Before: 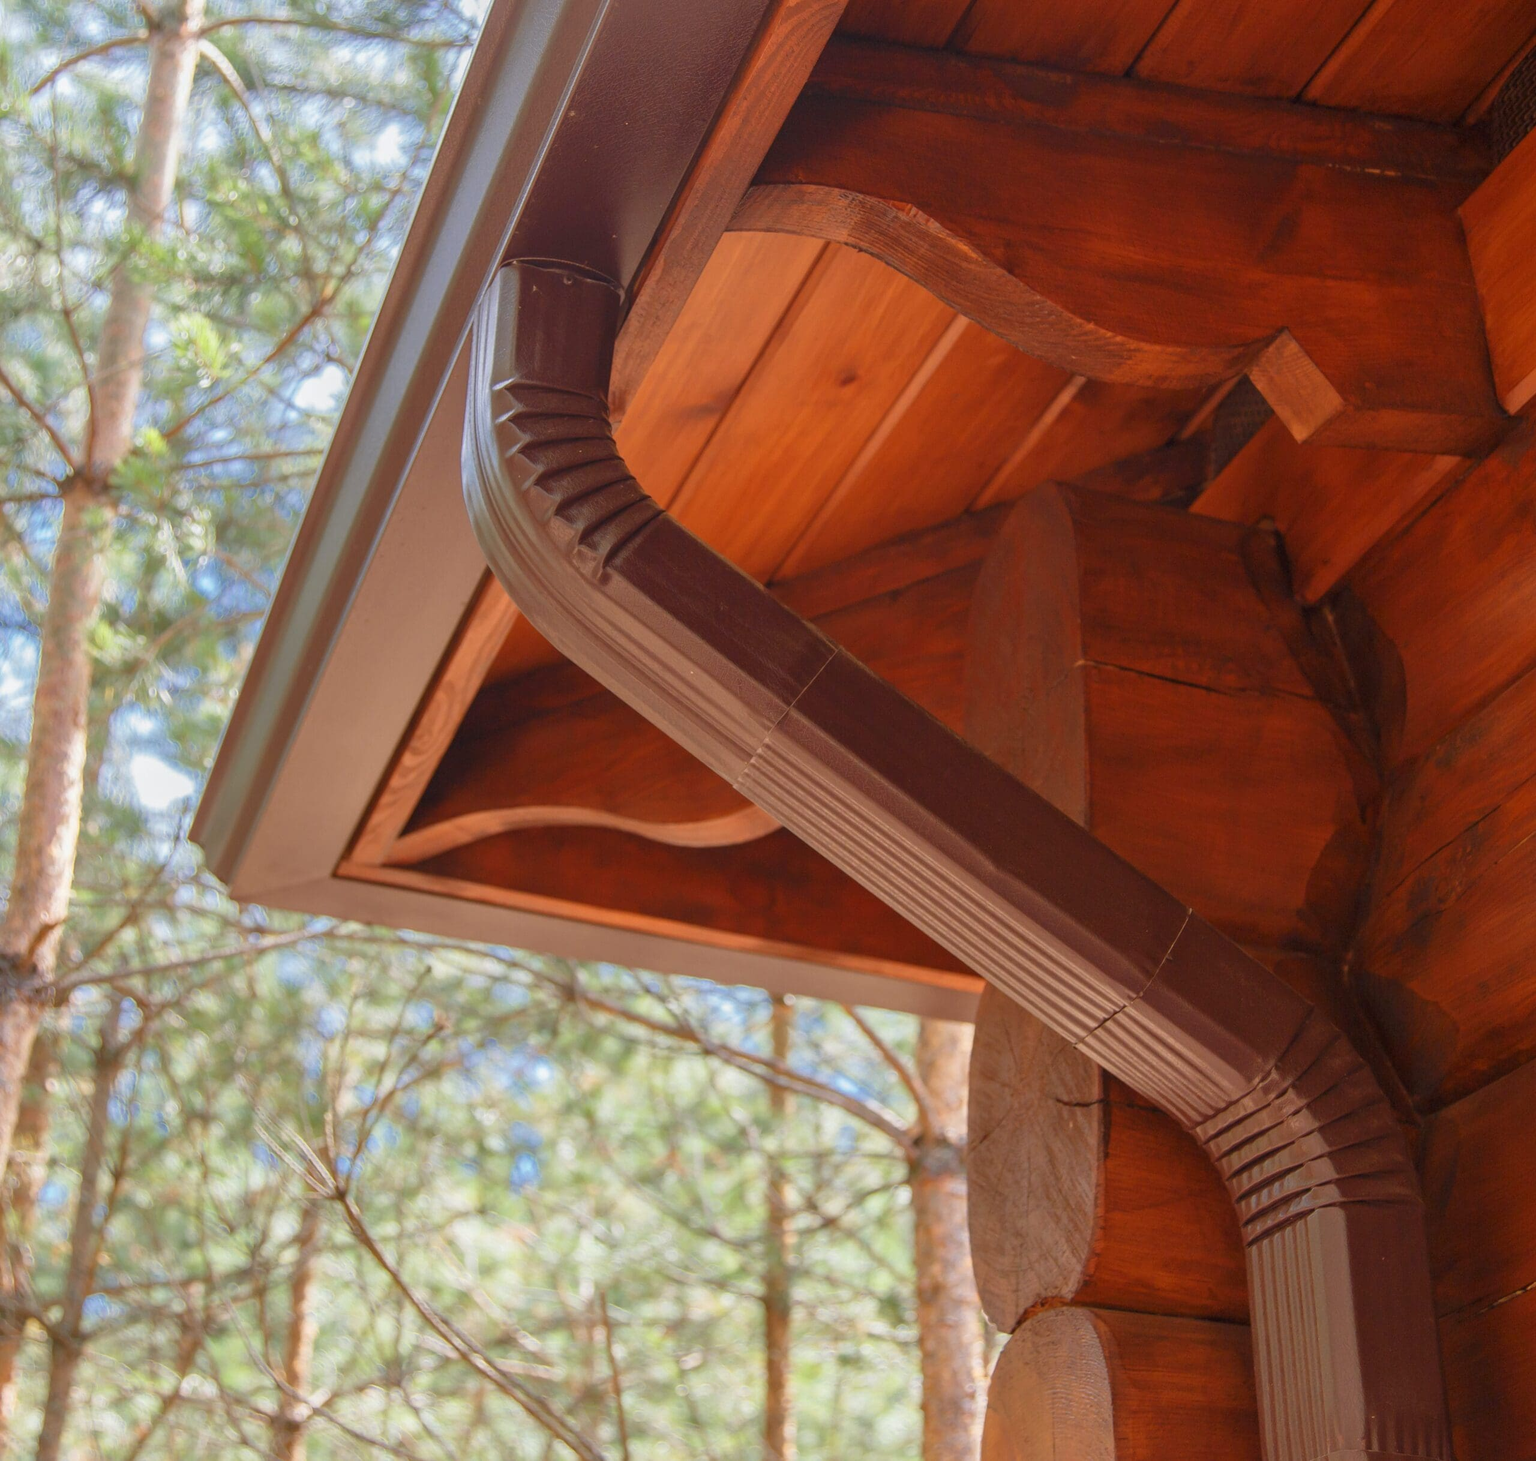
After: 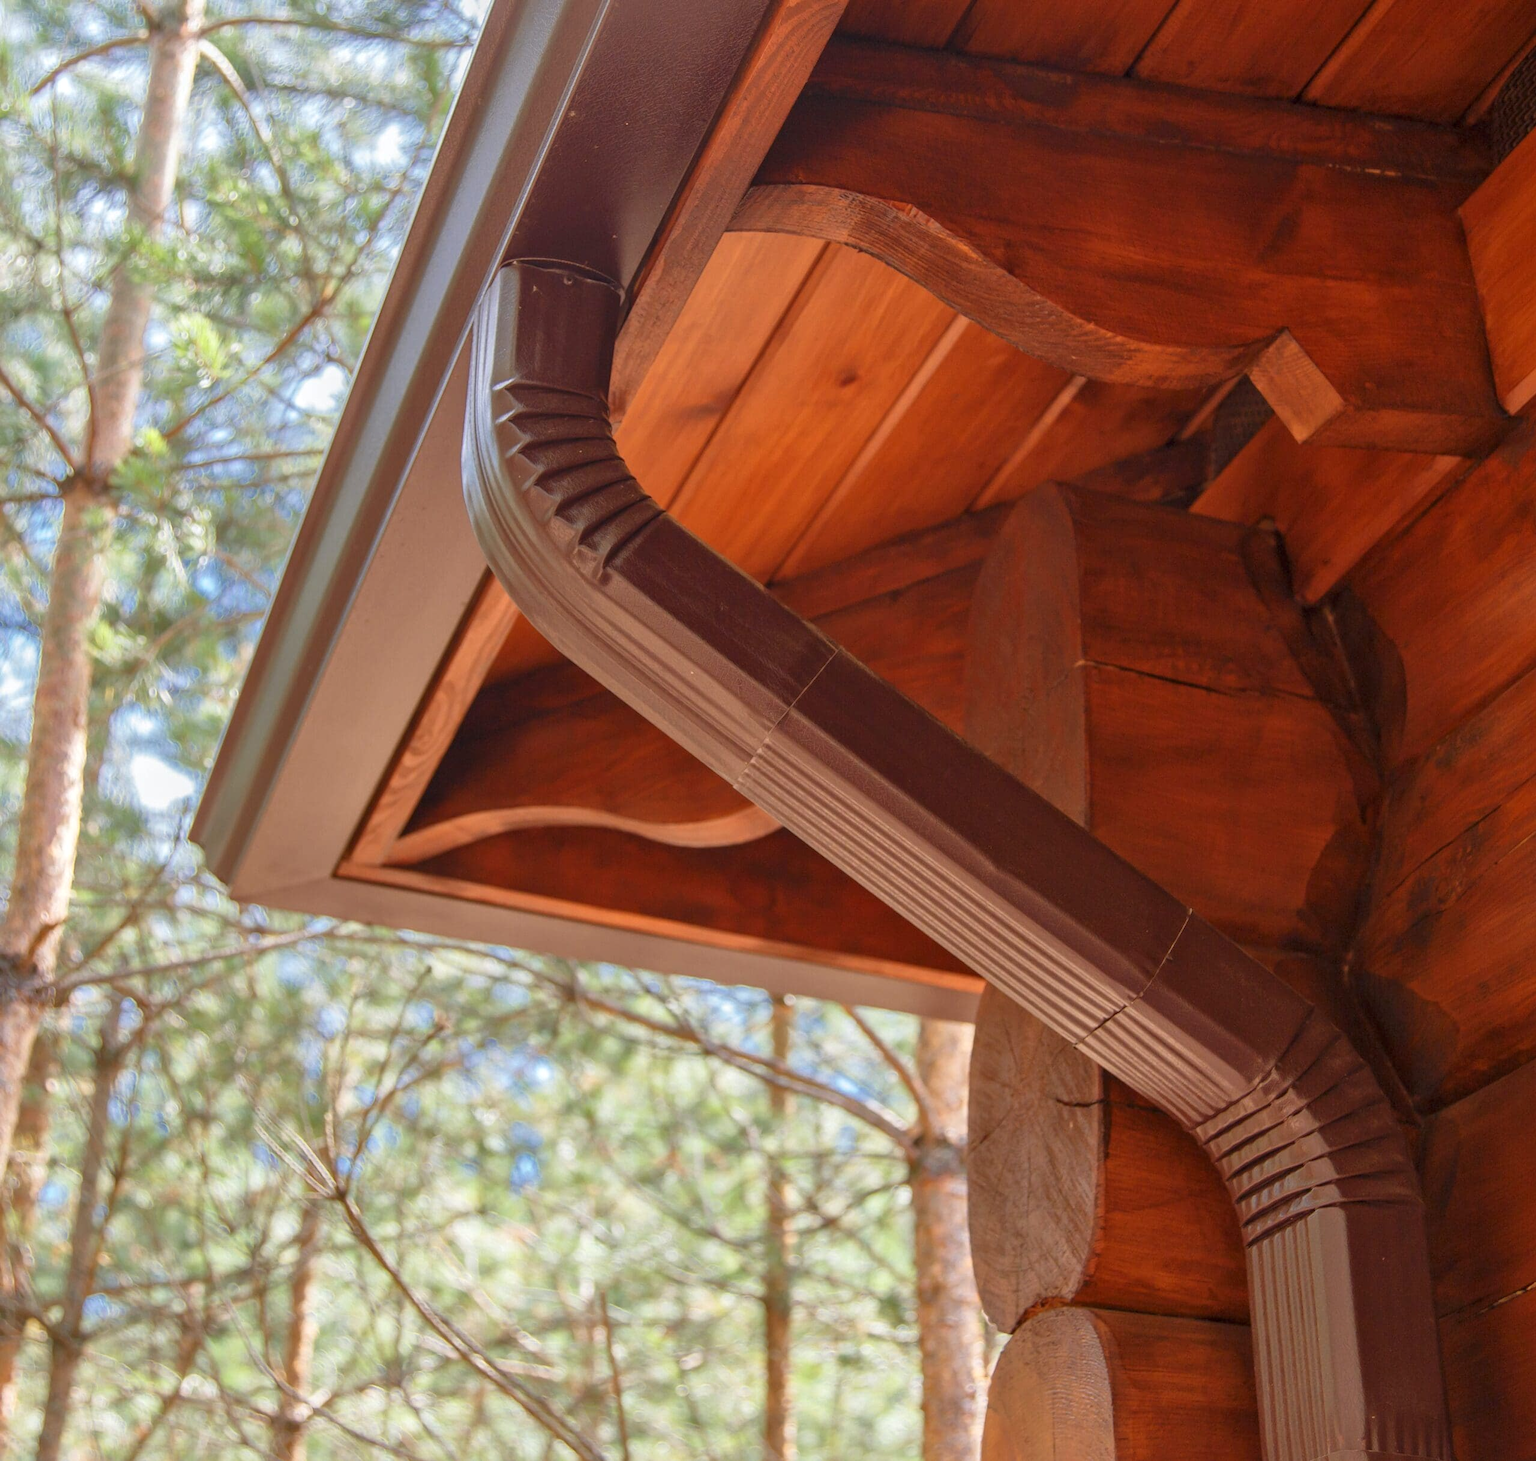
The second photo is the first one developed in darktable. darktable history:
local contrast: mode bilateral grid, contrast 20, coarseness 49, detail 119%, midtone range 0.2
levels: mode automatic, levels [0.026, 0.507, 0.987]
